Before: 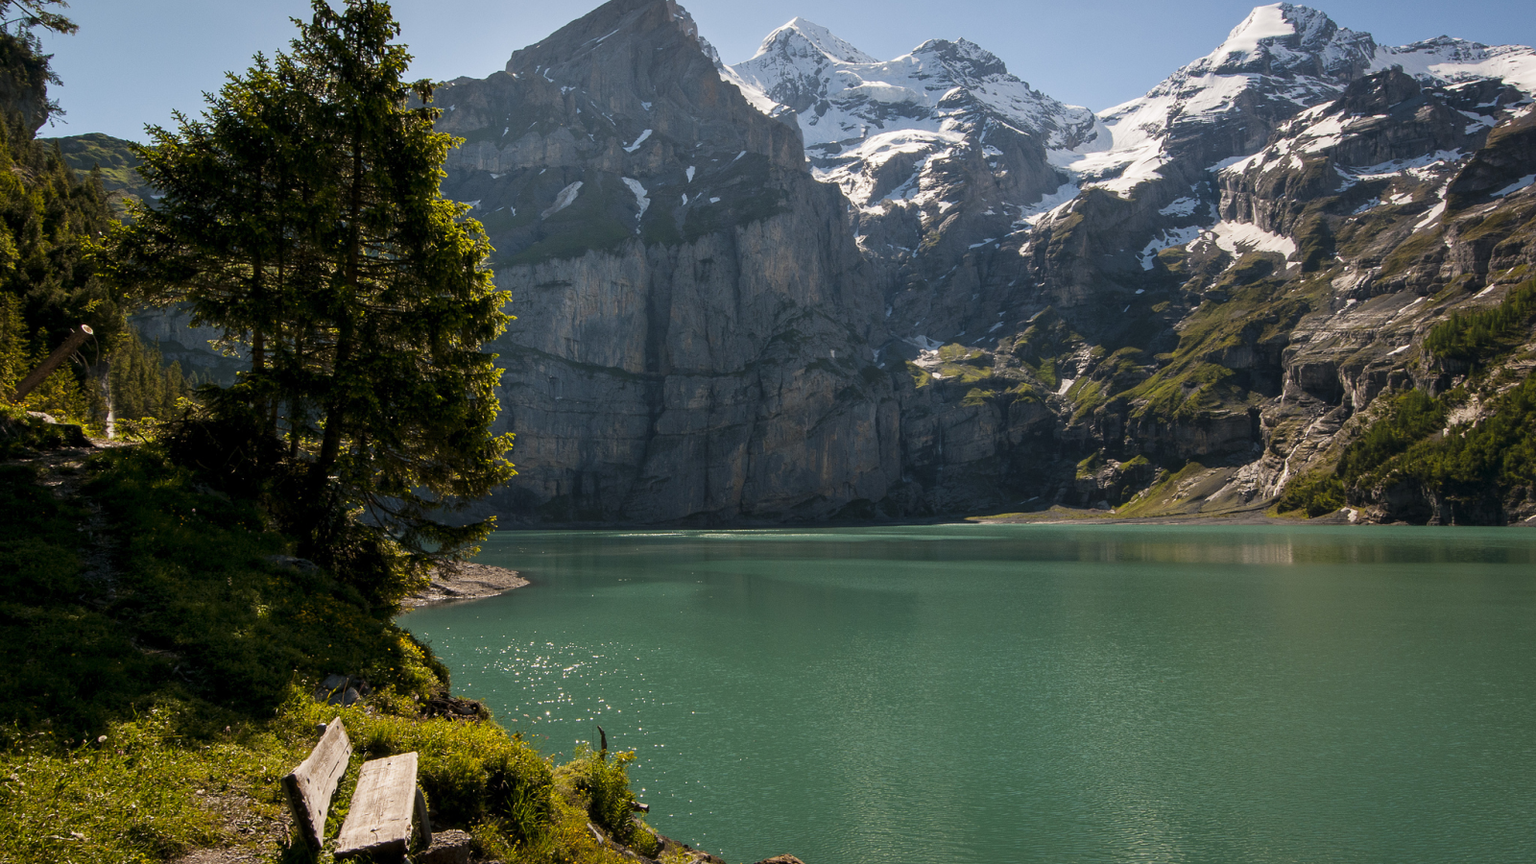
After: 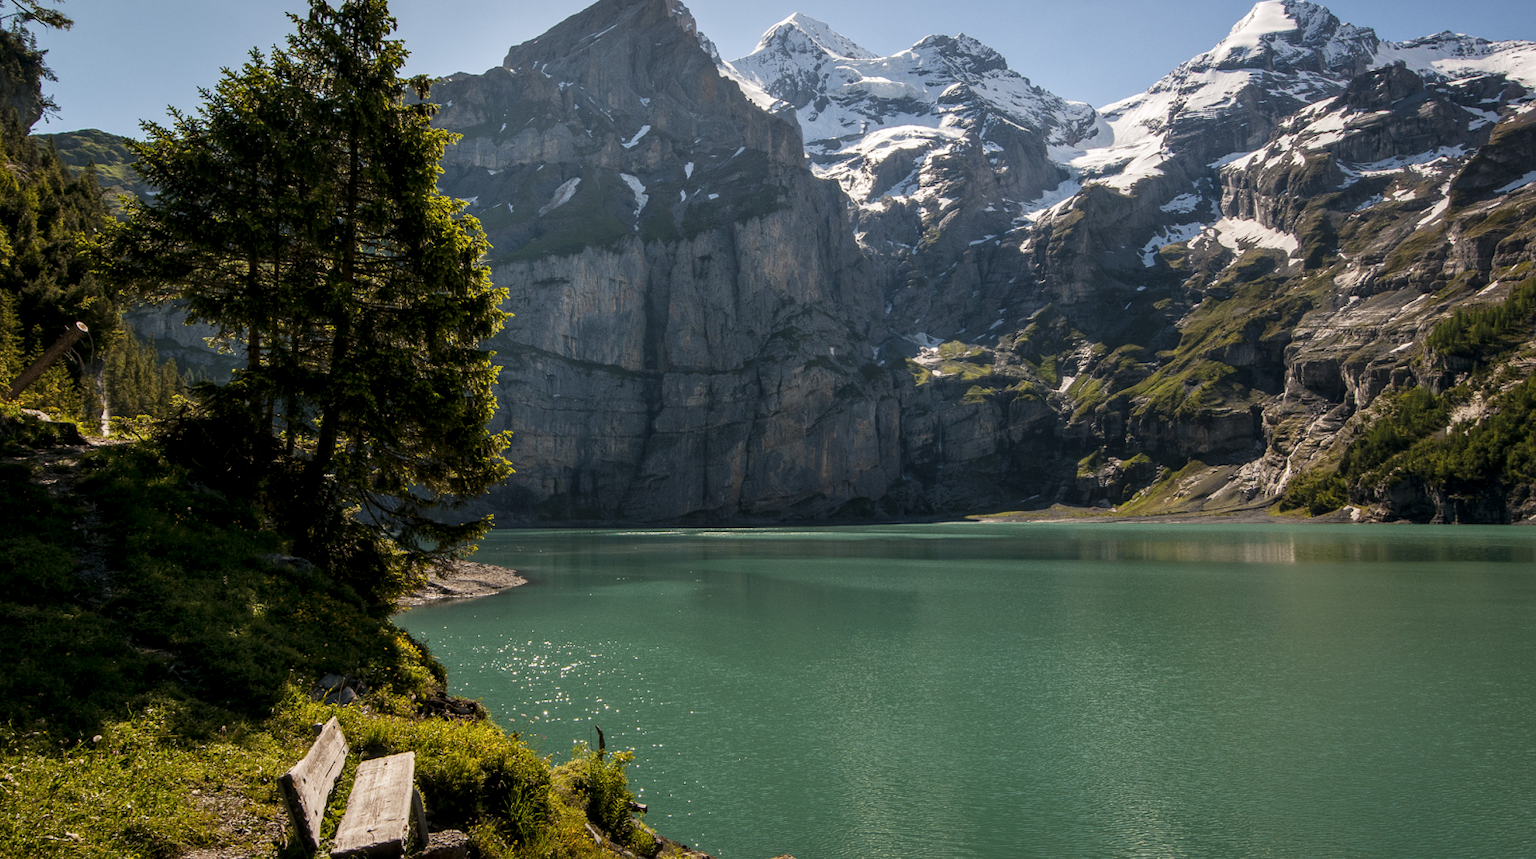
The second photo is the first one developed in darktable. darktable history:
crop: left 0.416%, top 0.635%, right 0.147%, bottom 0.421%
local contrast: on, module defaults
